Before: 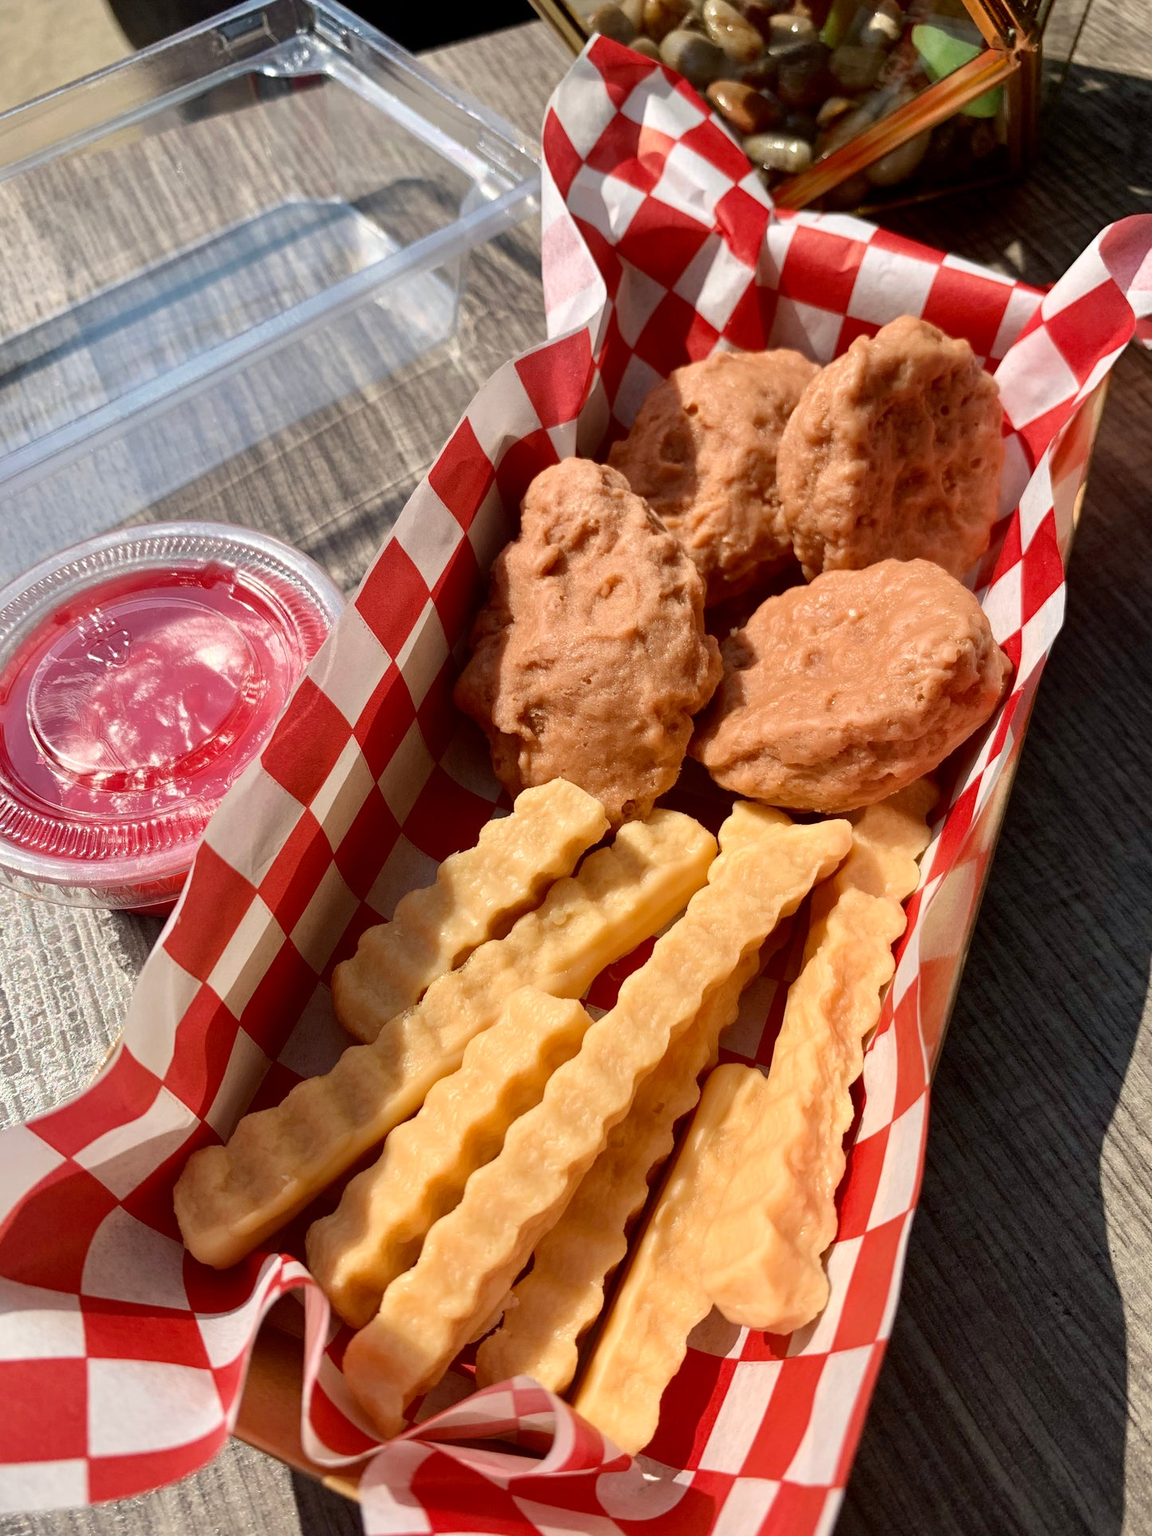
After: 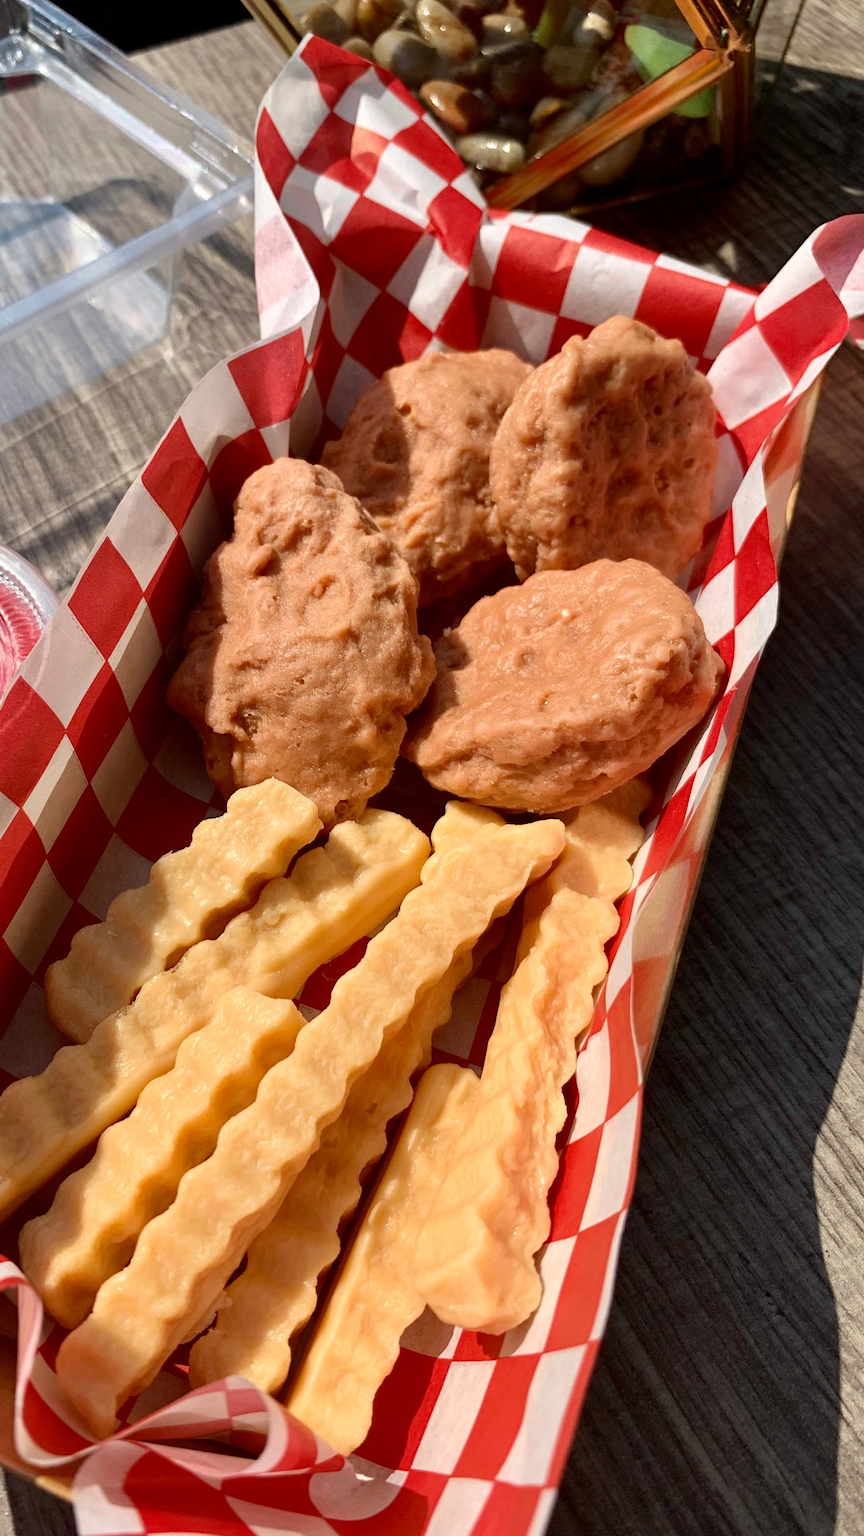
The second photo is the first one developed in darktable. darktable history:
crop and rotate: left 24.979%
